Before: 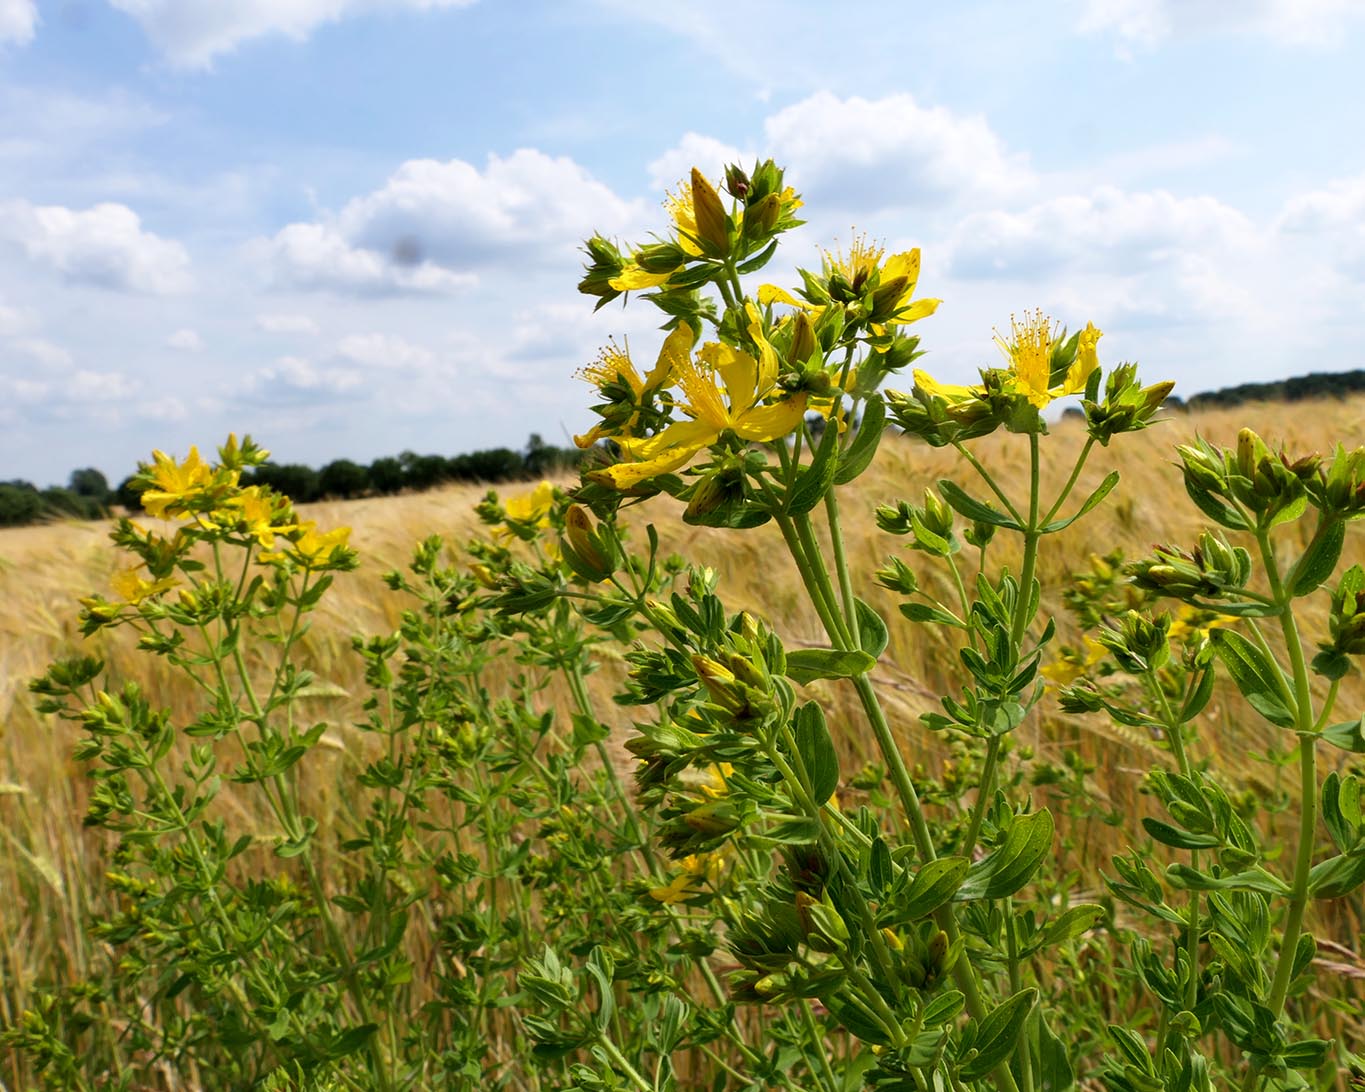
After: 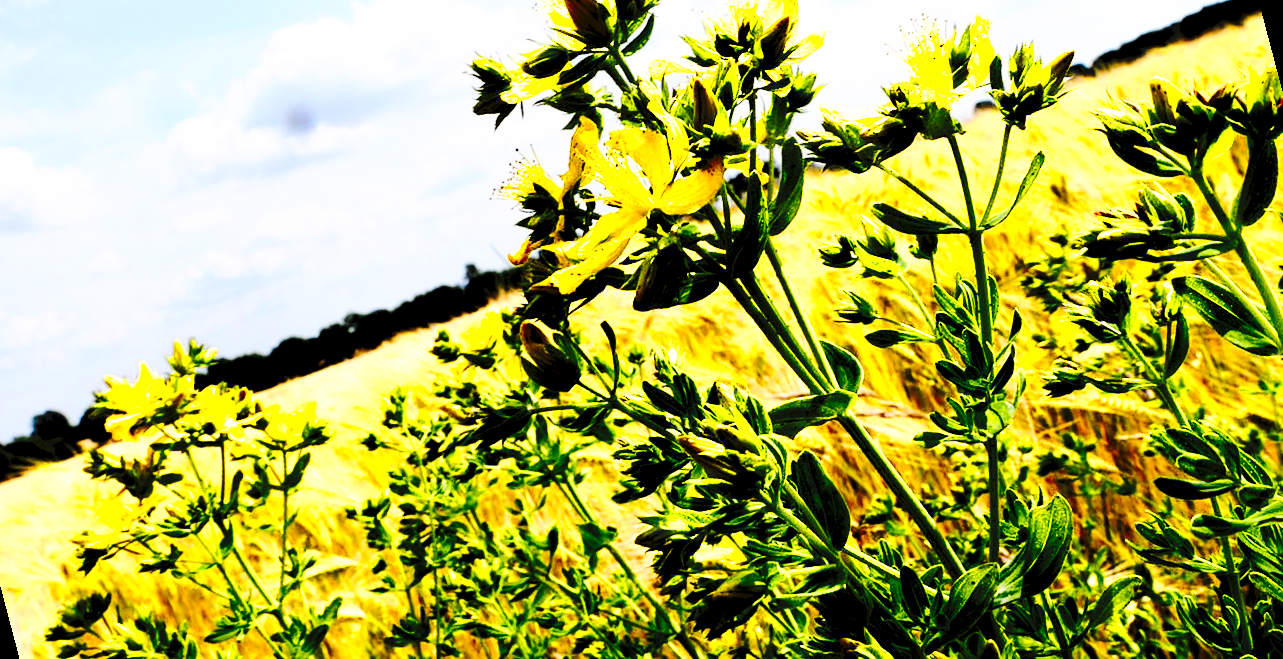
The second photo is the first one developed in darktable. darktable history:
filmic rgb: black relative exposure -5.5 EV, white relative exposure 2.5 EV, threshold 3 EV, target black luminance 0%, hardness 4.51, latitude 67.35%, contrast 1.453, shadows ↔ highlights balance -3.52%, preserve chrominance no, color science v4 (2020), contrast in shadows soft, enable highlight reconstruction true
rotate and perspective: rotation -14.8°, crop left 0.1, crop right 0.903, crop top 0.25, crop bottom 0.748
white balance: red 1.004, blue 1.024
crop and rotate: top 2.479%, bottom 3.018%
tone curve: curves: ch0 [(0, 0) (0.003, 0.049) (0.011, 0.052) (0.025, 0.057) (0.044, 0.069) (0.069, 0.076) (0.1, 0.09) (0.136, 0.111) (0.177, 0.15) (0.224, 0.197) (0.277, 0.267) (0.335, 0.366) (0.399, 0.477) (0.468, 0.561) (0.543, 0.651) (0.623, 0.733) (0.709, 0.804) (0.801, 0.869) (0.898, 0.924) (1, 1)], preserve colors none
color zones: curves: ch0 [(0.004, 0.305) (0.261, 0.623) (0.389, 0.399) (0.708, 0.571) (0.947, 0.34)]; ch1 [(0.025, 0.645) (0.229, 0.584) (0.326, 0.551) (0.484, 0.262) (0.757, 0.643)]
rgb levels: levels [[0.034, 0.472, 0.904], [0, 0.5, 1], [0, 0.5, 1]]
